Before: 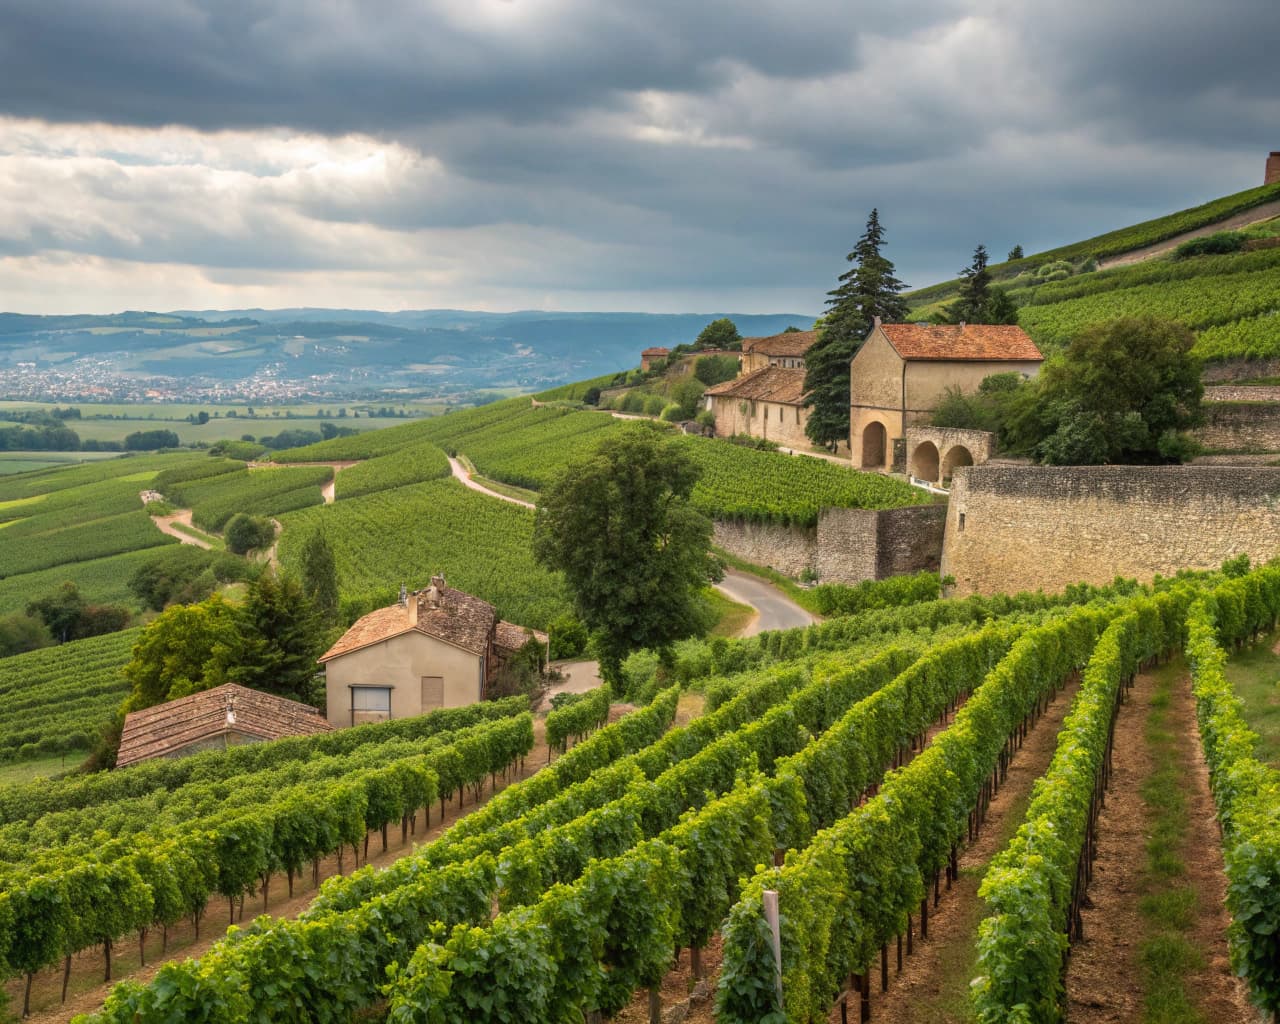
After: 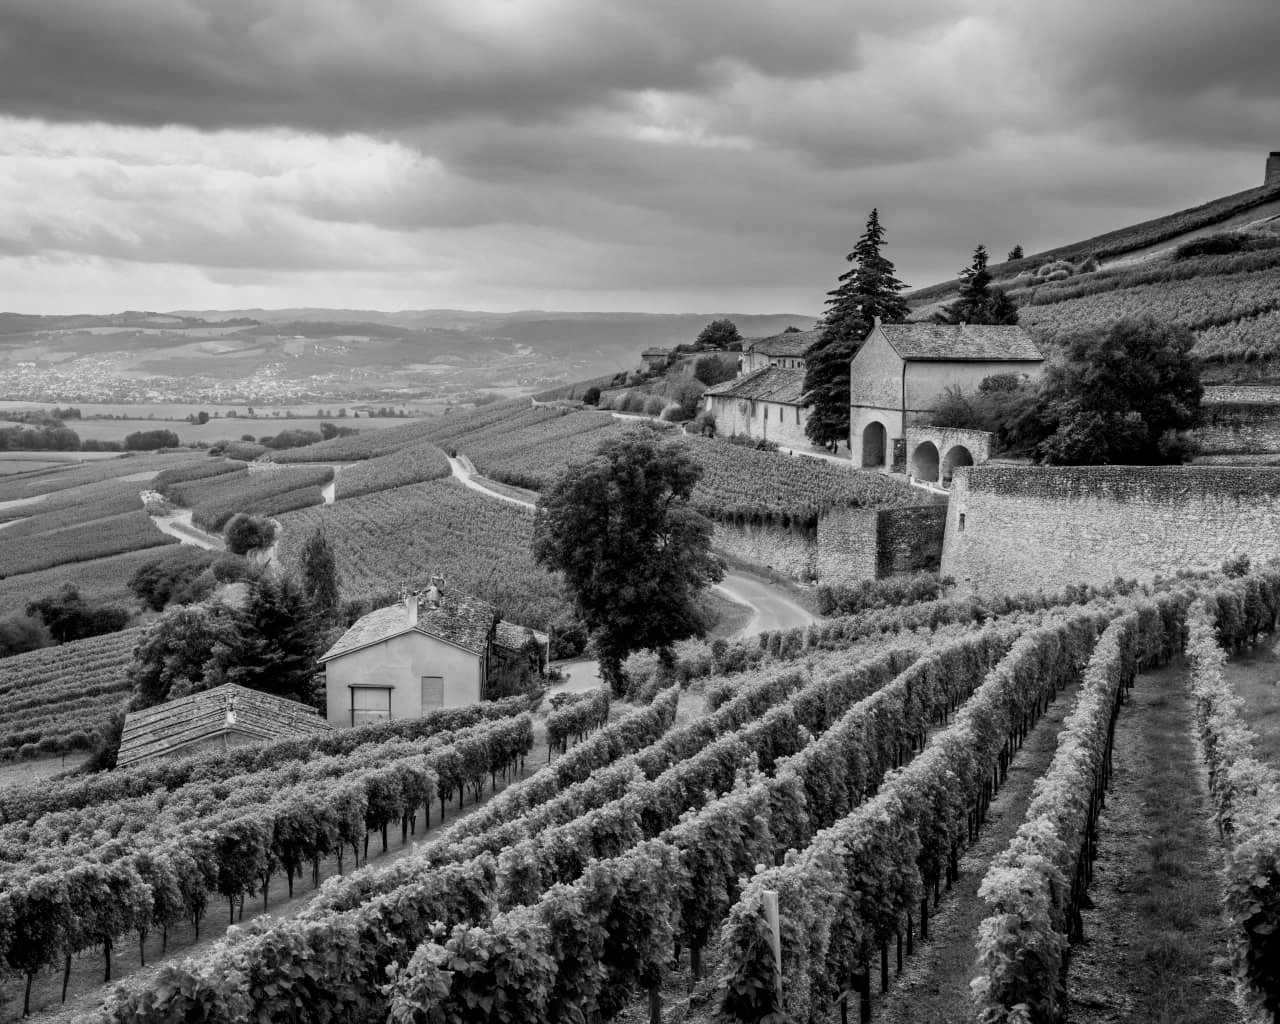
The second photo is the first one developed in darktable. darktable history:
filmic rgb: black relative exposure -5.06 EV, white relative exposure 3.54 EV, hardness 3.19, contrast 1.299, highlights saturation mix -49.95%, preserve chrominance no, color science v5 (2021)
